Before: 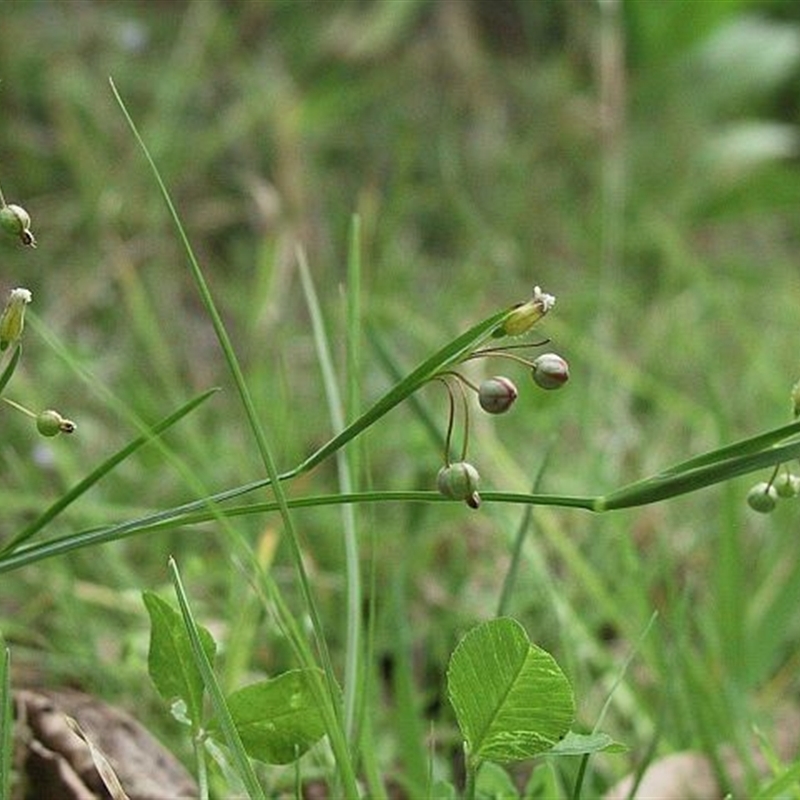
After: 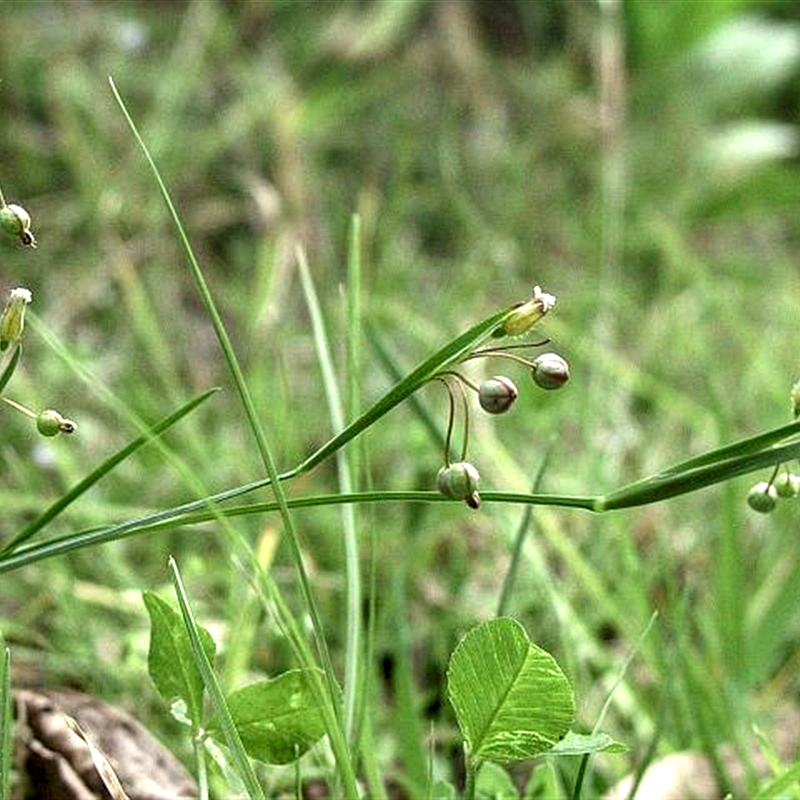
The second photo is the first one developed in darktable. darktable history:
exposure: black level correction 0.001, exposure 0.499 EV, compensate exposure bias true, compensate highlight preservation false
local contrast: highlights 60%, shadows 63%, detail 160%
